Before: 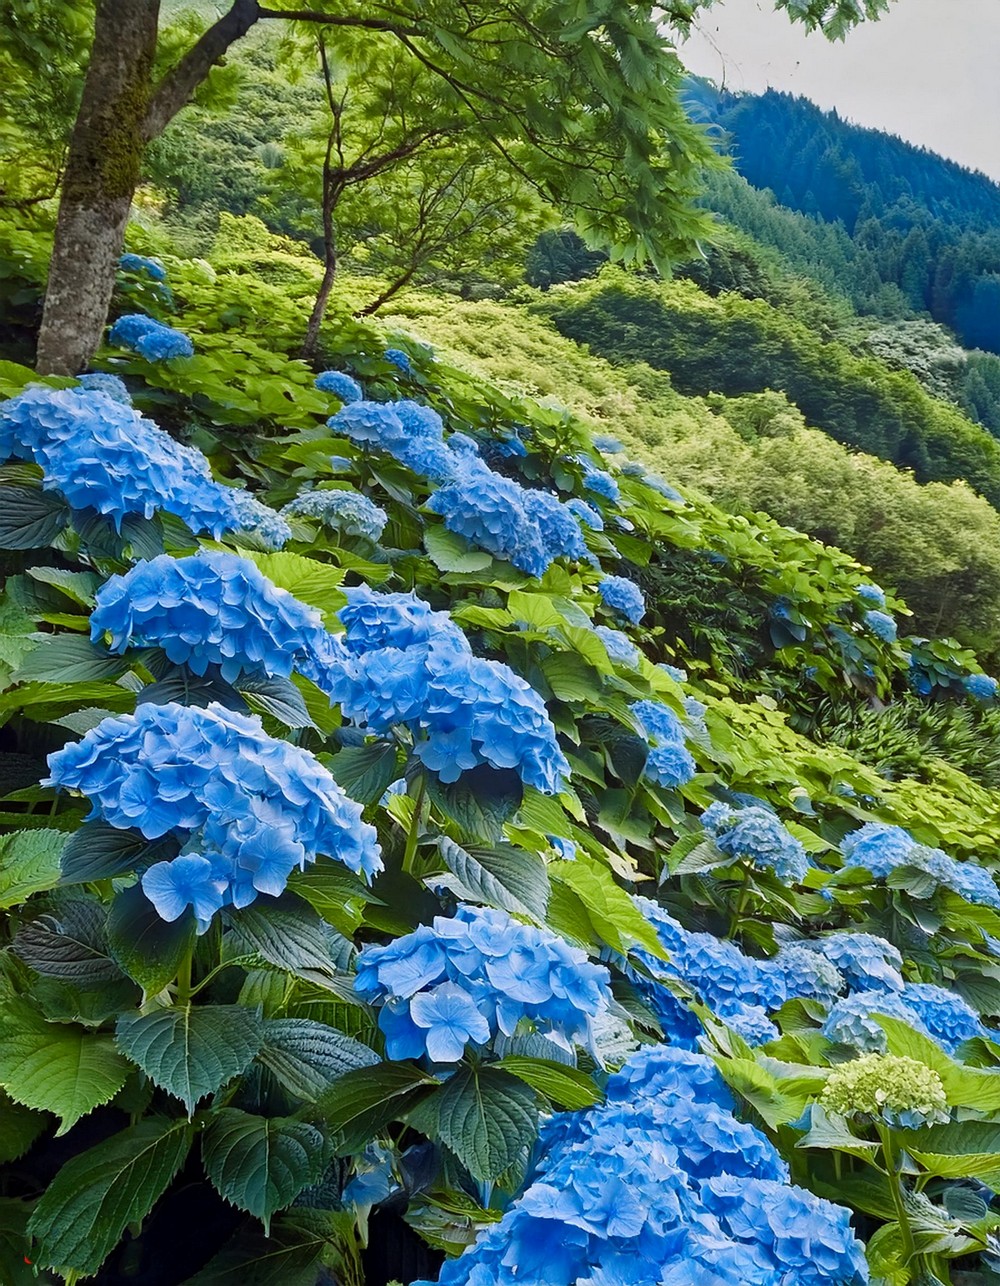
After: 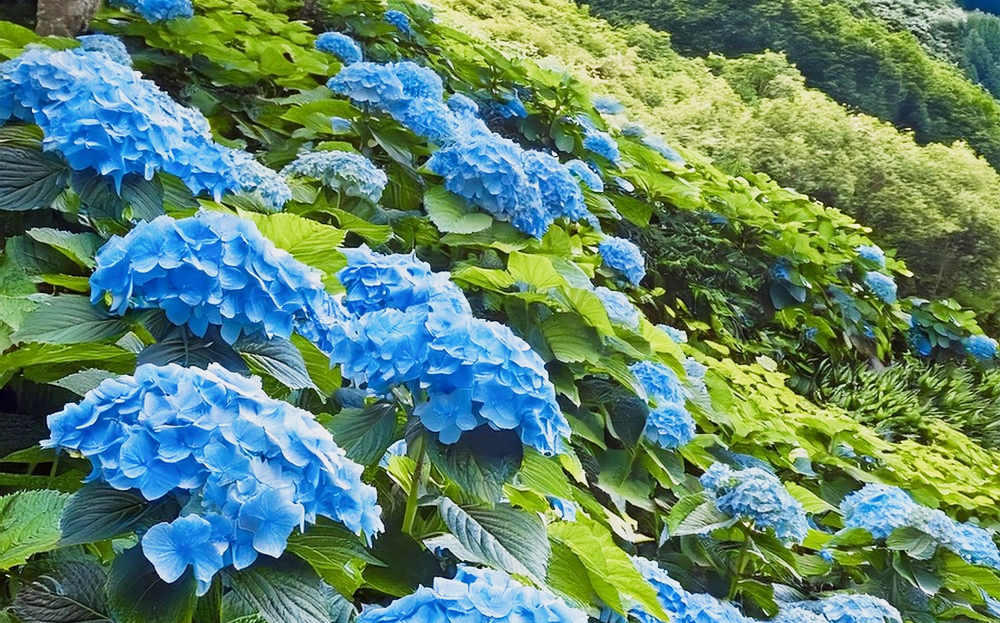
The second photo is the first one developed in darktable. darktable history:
base curve: curves: ch0 [(0, 0) (0.088, 0.125) (0.176, 0.251) (0.354, 0.501) (0.613, 0.749) (1, 0.877)], preserve colors none
crop and rotate: top 26.373%, bottom 25.172%
